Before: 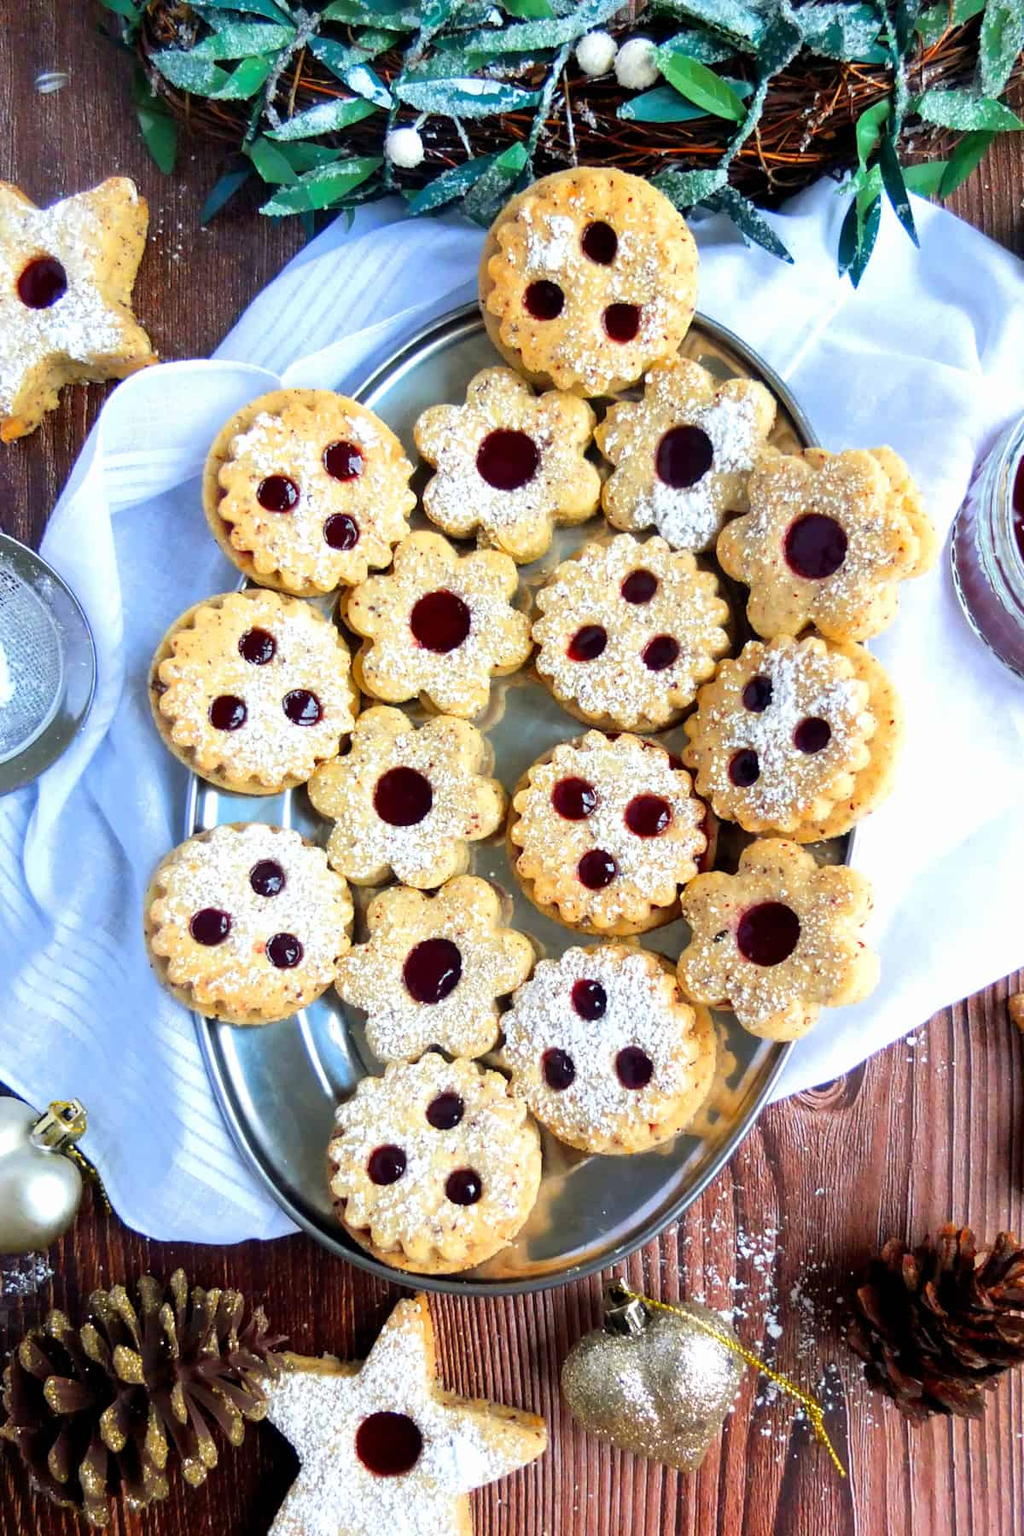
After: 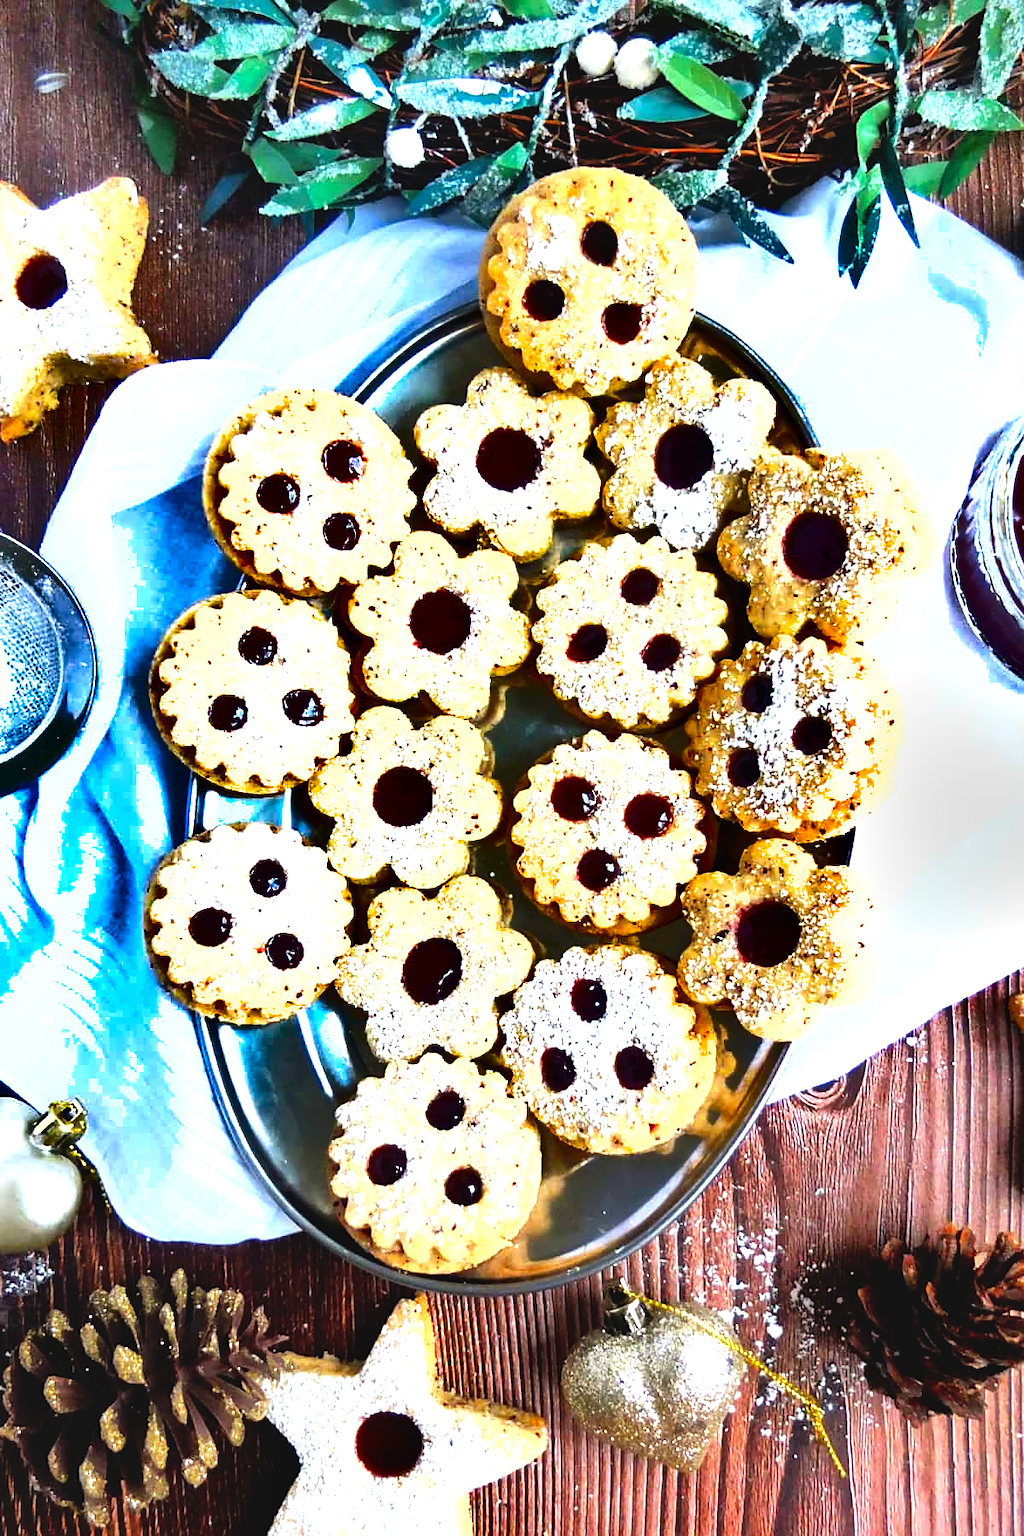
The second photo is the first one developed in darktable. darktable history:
shadows and highlights: radius 107.11, shadows 41.22, highlights -72.37, low approximation 0.01, soften with gaussian
tone equalizer: -8 EV -1.11 EV, -7 EV -1 EV, -6 EV -0.857 EV, -5 EV -0.606 EV, -3 EV 0.558 EV, -2 EV 0.841 EV, -1 EV 0.993 EV, +0 EV 1.05 EV
contrast brightness saturation: contrast -0.114
sharpen: amount 0.201
